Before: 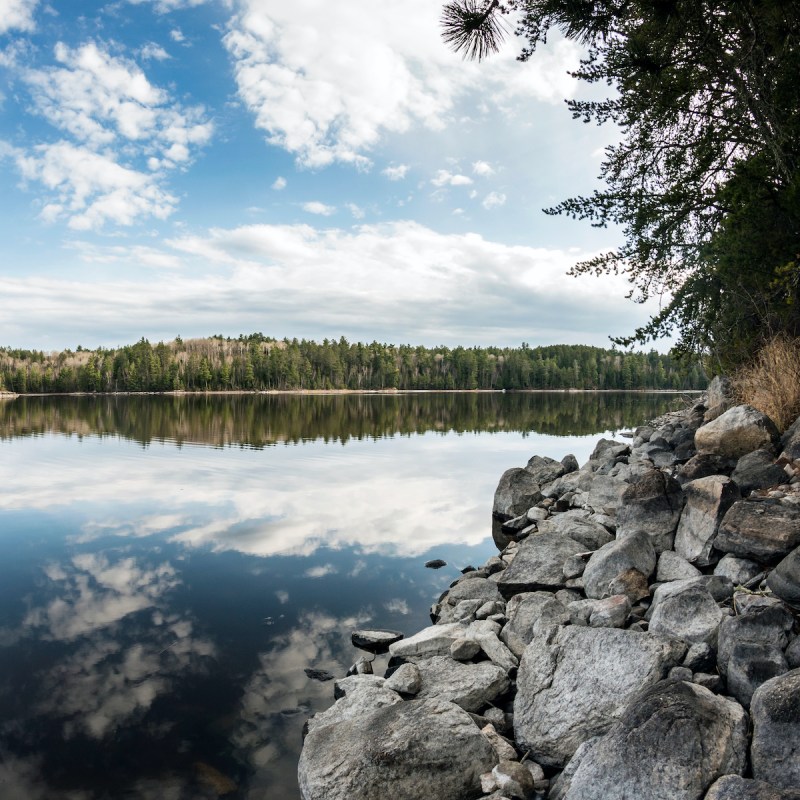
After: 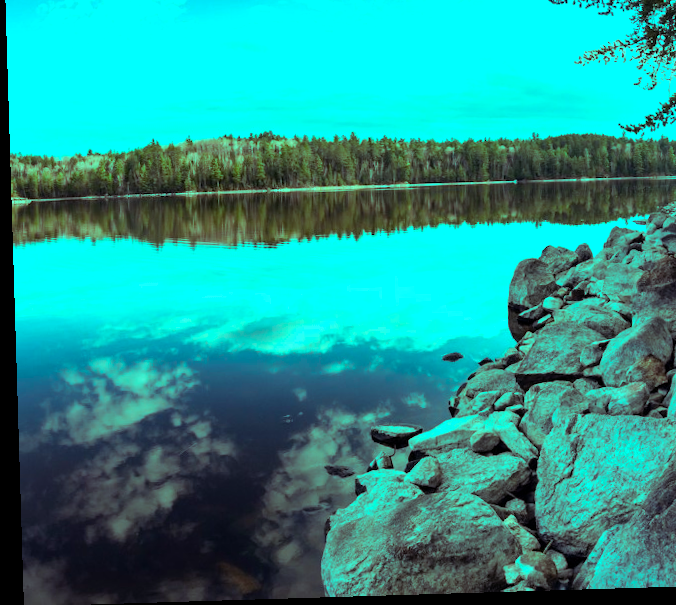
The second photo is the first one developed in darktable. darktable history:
color balance rgb: shadows lift › luminance 0.49%, shadows lift › chroma 6.83%, shadows lift › hue 300.29°, power › hue 208.98°, highlights gain › luminance 20.24%, highlights gain › chroma 13.17%, highlights gain › hue 173.85°, perceptual saturation grading › global saturation 18.05%
rotate and perspective: rotation -1.75°, automatic cropping off
crop: top 26.531%, right 17.959%
